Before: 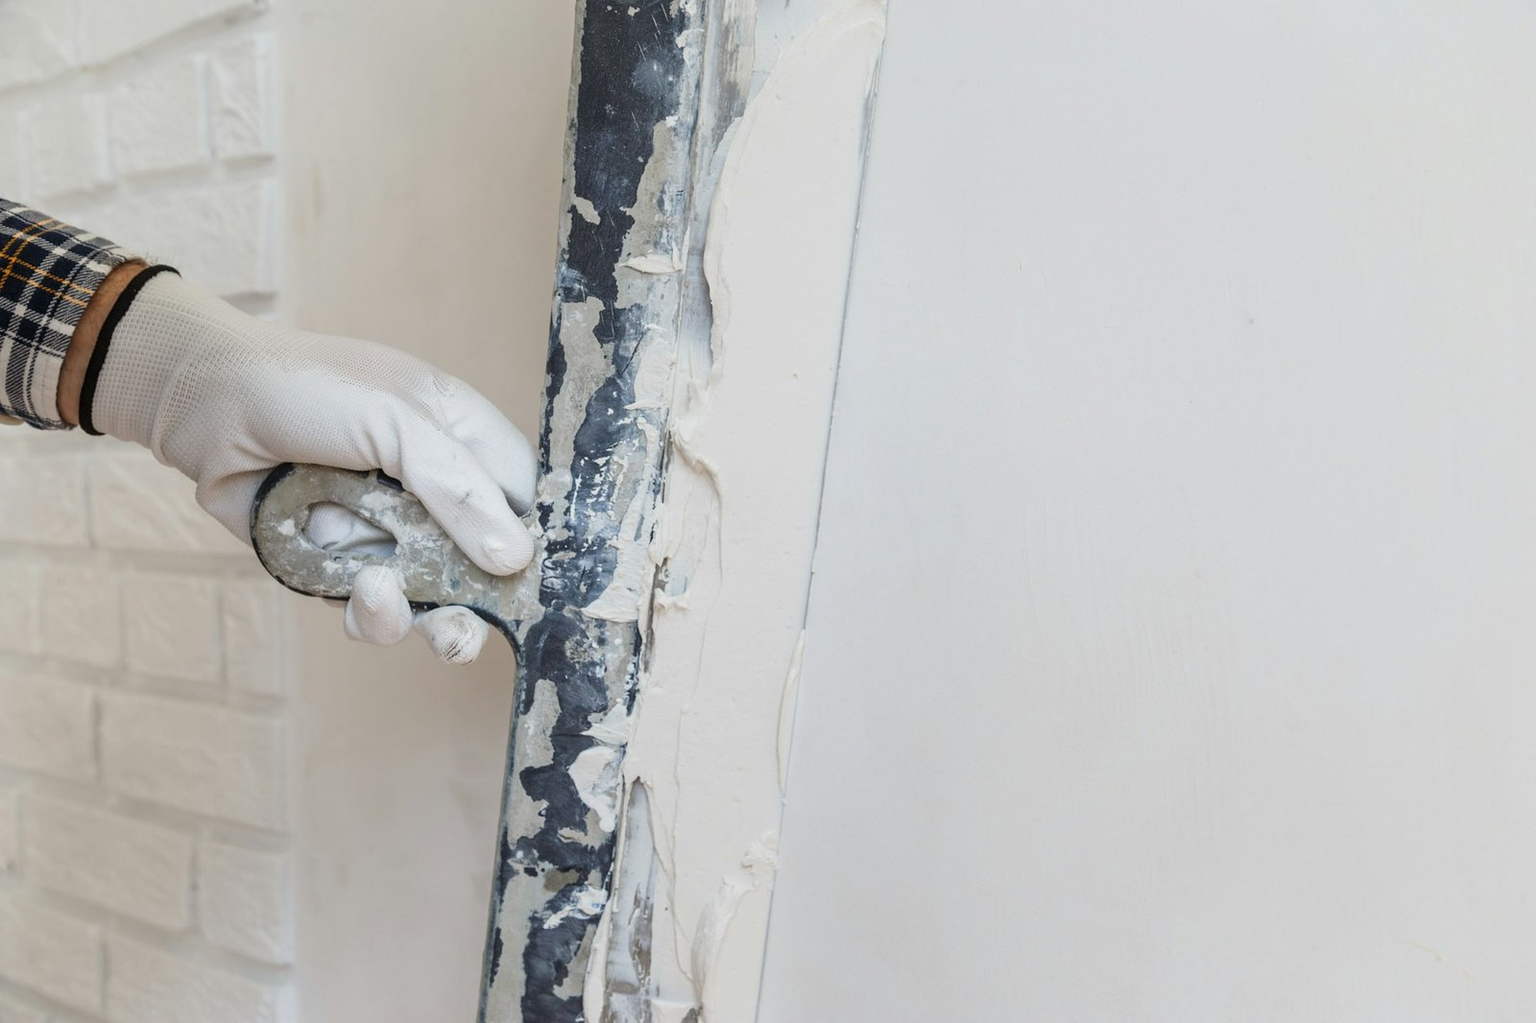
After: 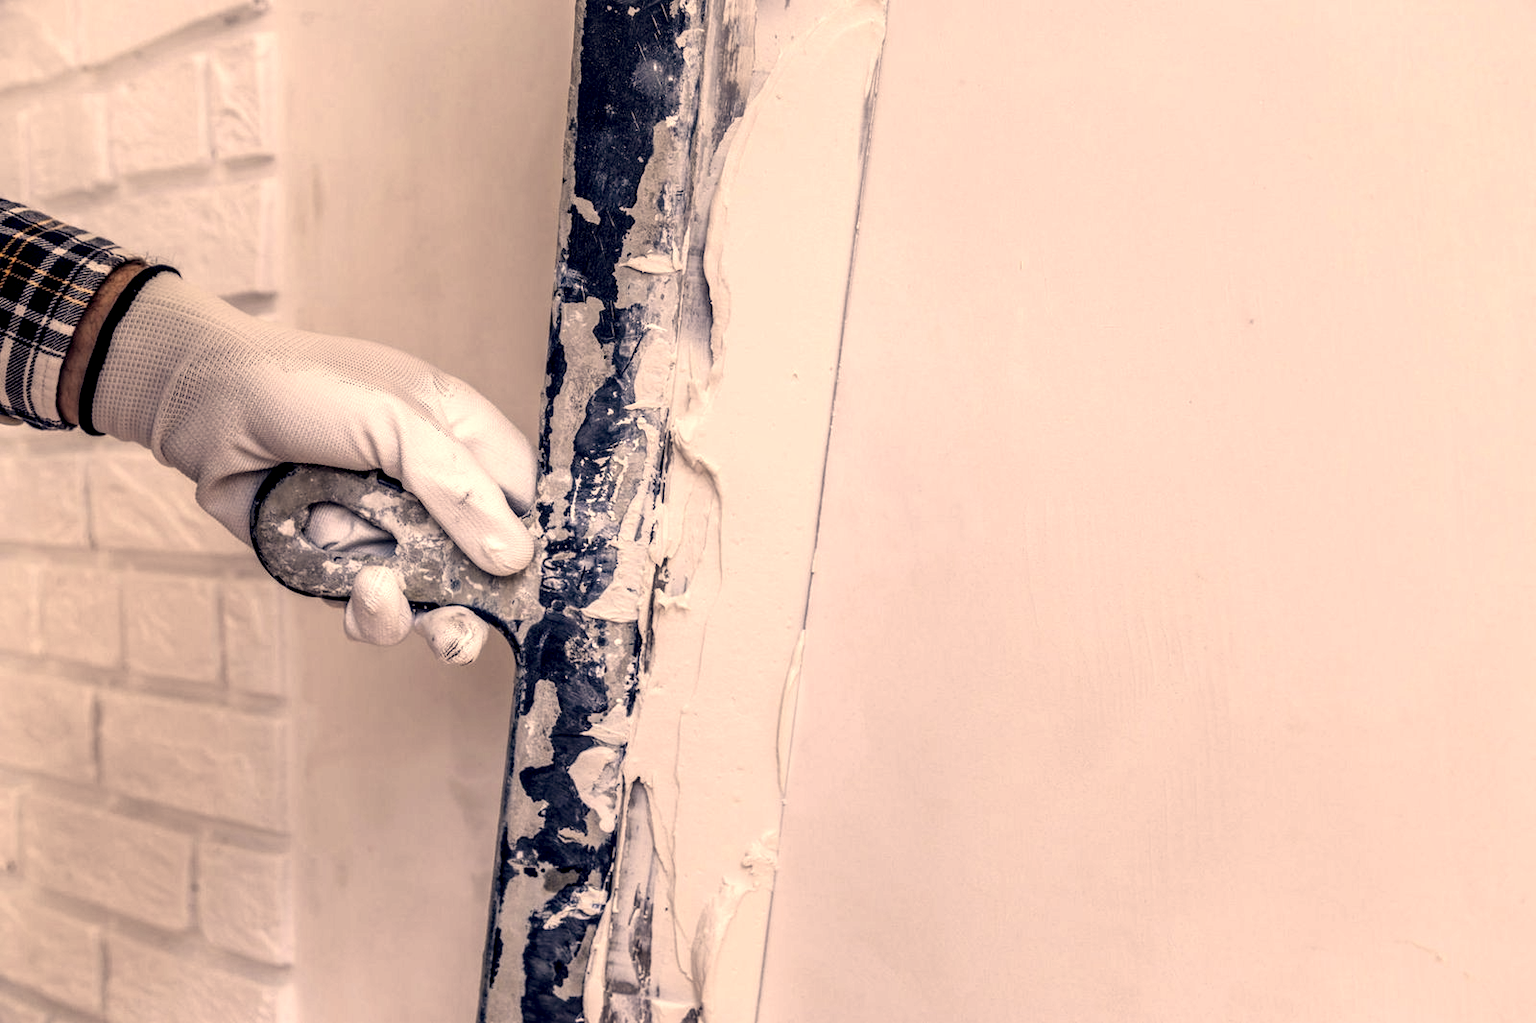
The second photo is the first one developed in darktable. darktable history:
local contrast: highlights 20%, detail 197%
color correction: highlights a* 20.3, highlights b* 27.24, shadows a* 3.43, shadows b* -18, saturation 0.728
exposure: exposure 0.201 EV, compensate highlight preservation false
